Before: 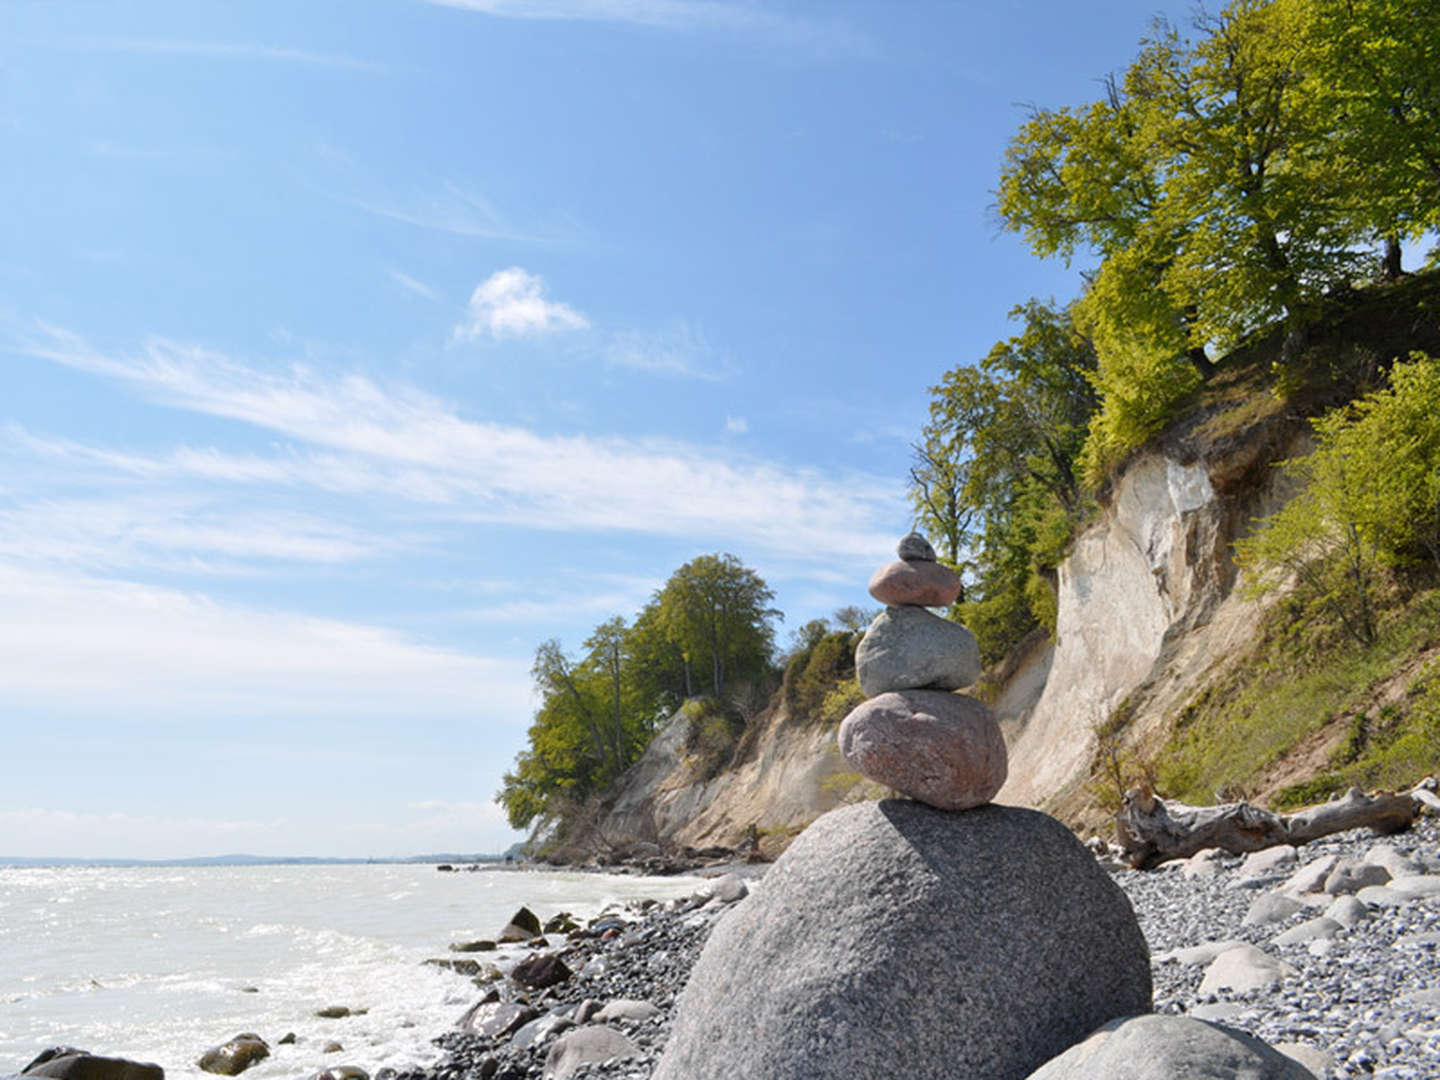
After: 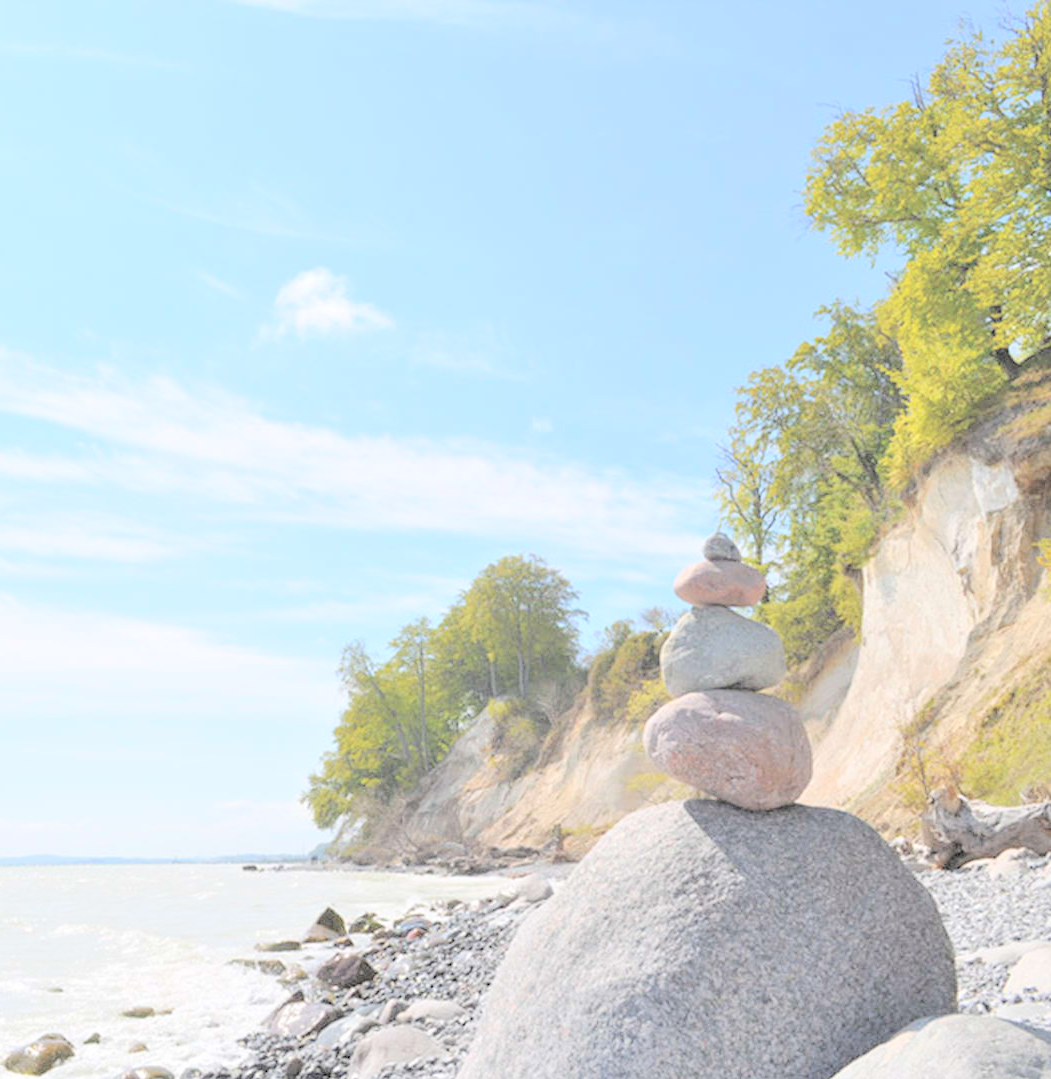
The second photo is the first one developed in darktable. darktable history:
crop: left 13.557%, top 0%, right 13.455%
contrast brightness saturation: brightness 0.99
